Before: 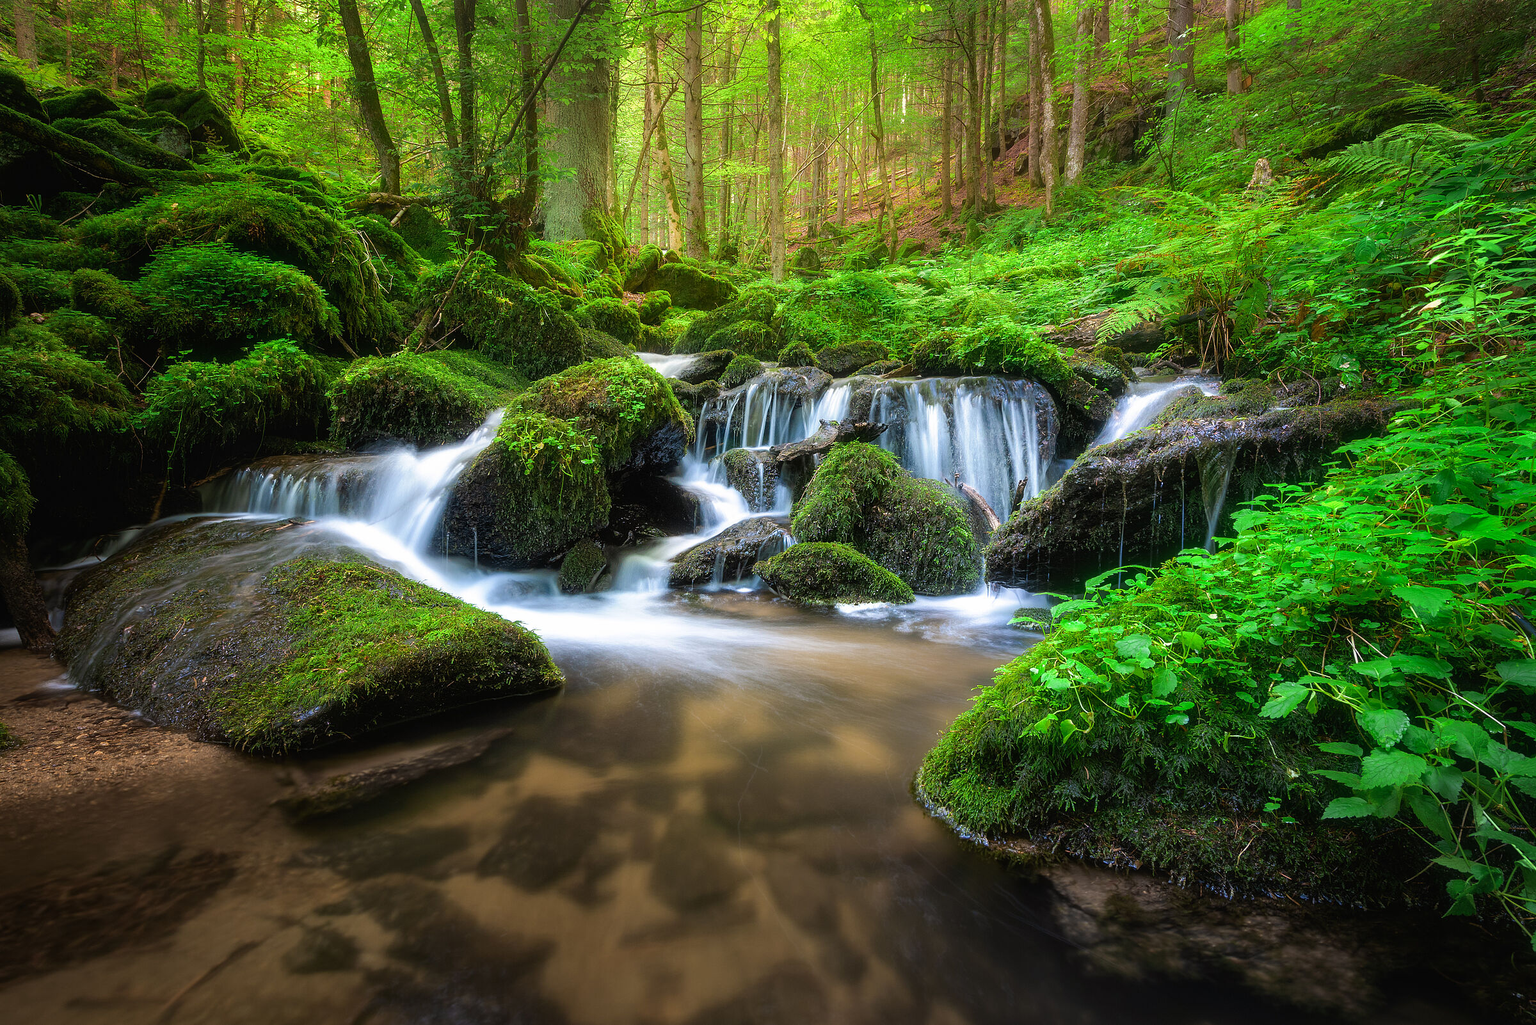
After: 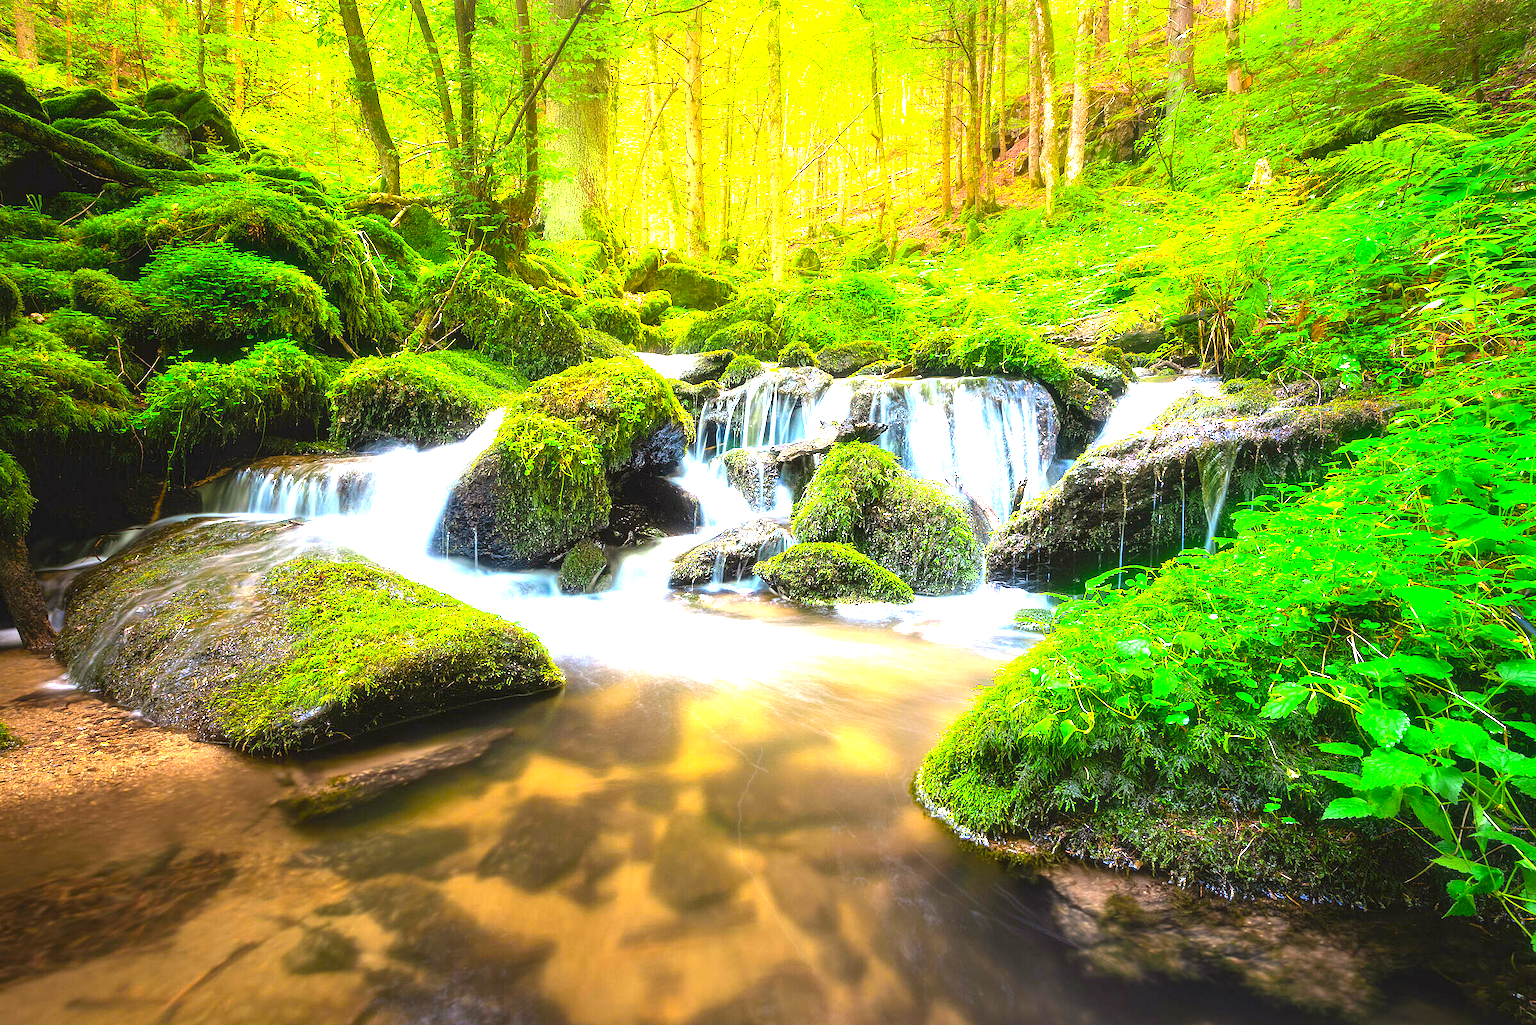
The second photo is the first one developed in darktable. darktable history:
exposure: exposure 2.25 EV, compensate highlight preservation false
color correction: highlights a* 5.81, highlights b* 4.84
color balance rgb: perceptual saturation grading › global saturation 25%, global vibrance 20%
